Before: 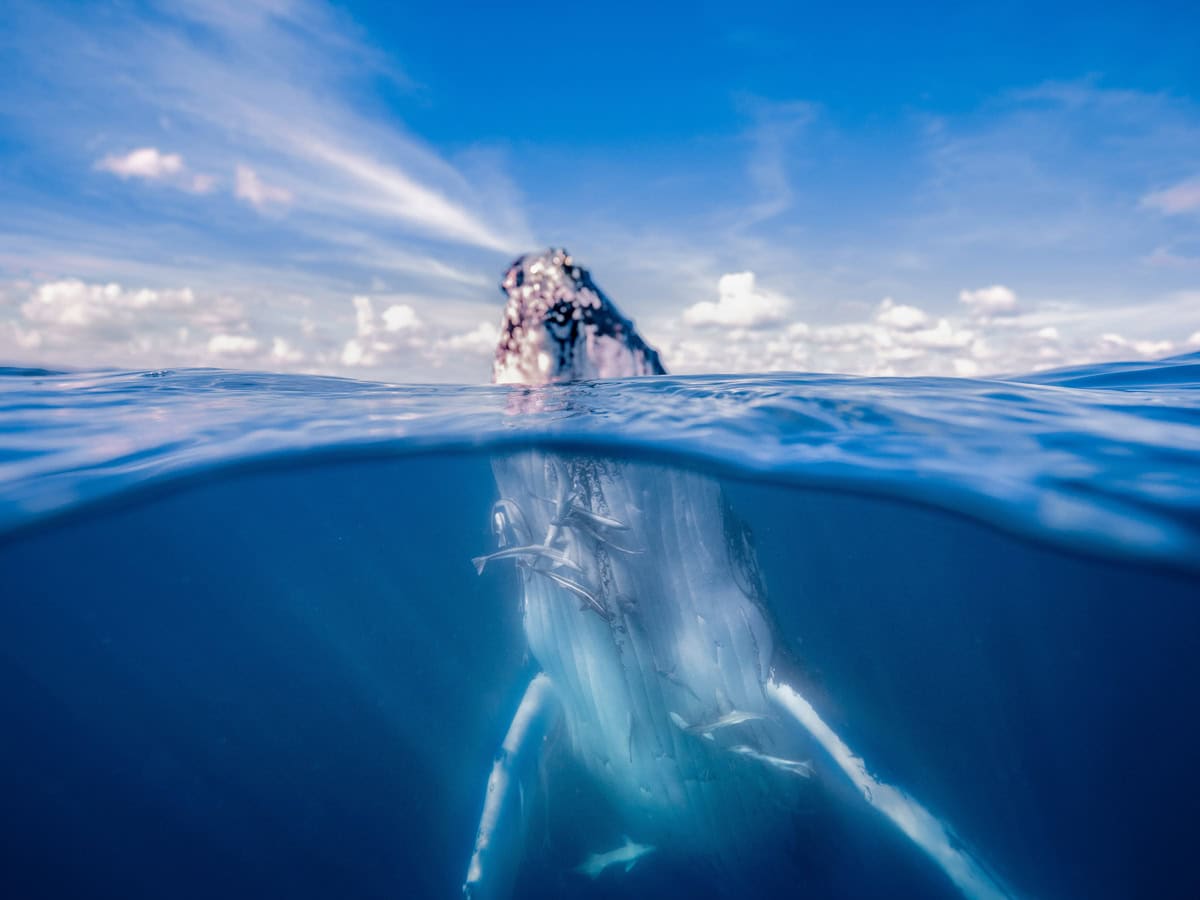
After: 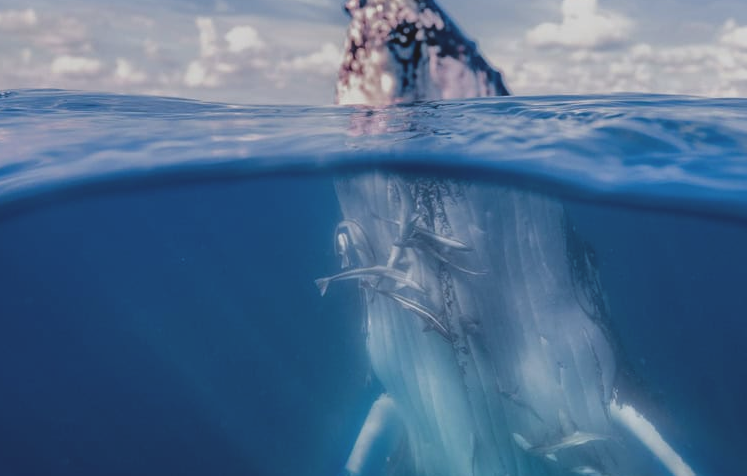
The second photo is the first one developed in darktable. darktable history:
crop: left 13.106%, top 31.094%, right 24.6%, bottom 15.97%
exposure: black level correction -0.015, exposure -0.525 EV, compensate exposure bias true, compensate highlight preservation false
